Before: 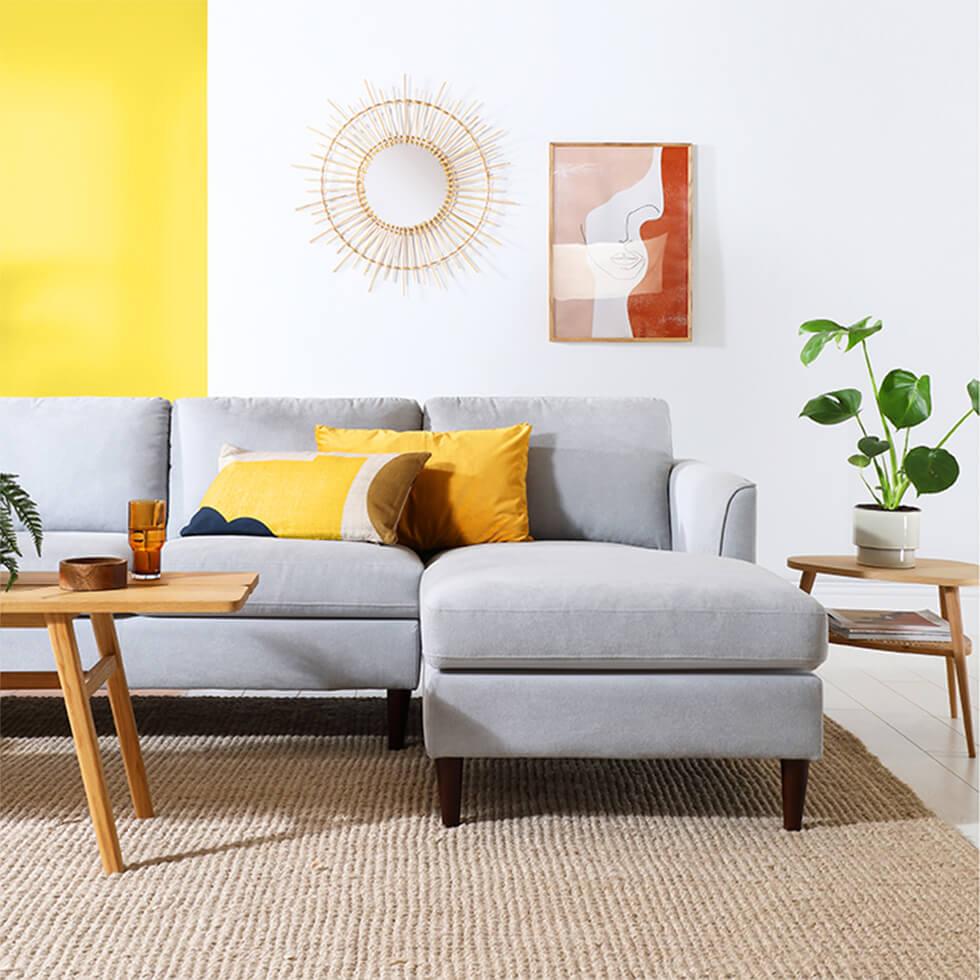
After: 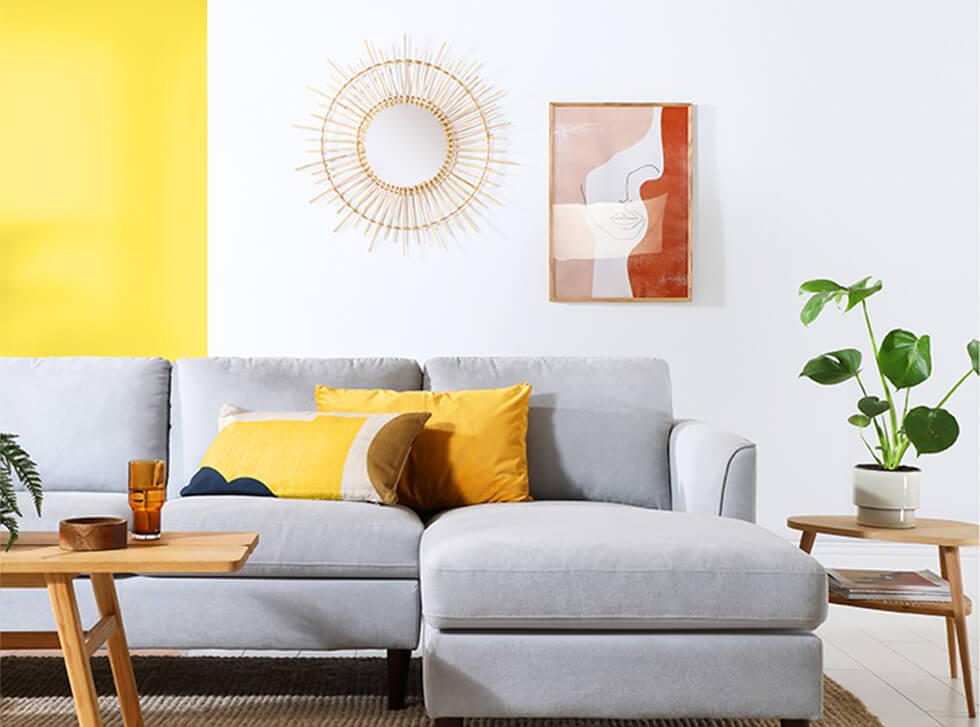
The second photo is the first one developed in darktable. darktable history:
crop: top 4.141%, bottom 21.582%
